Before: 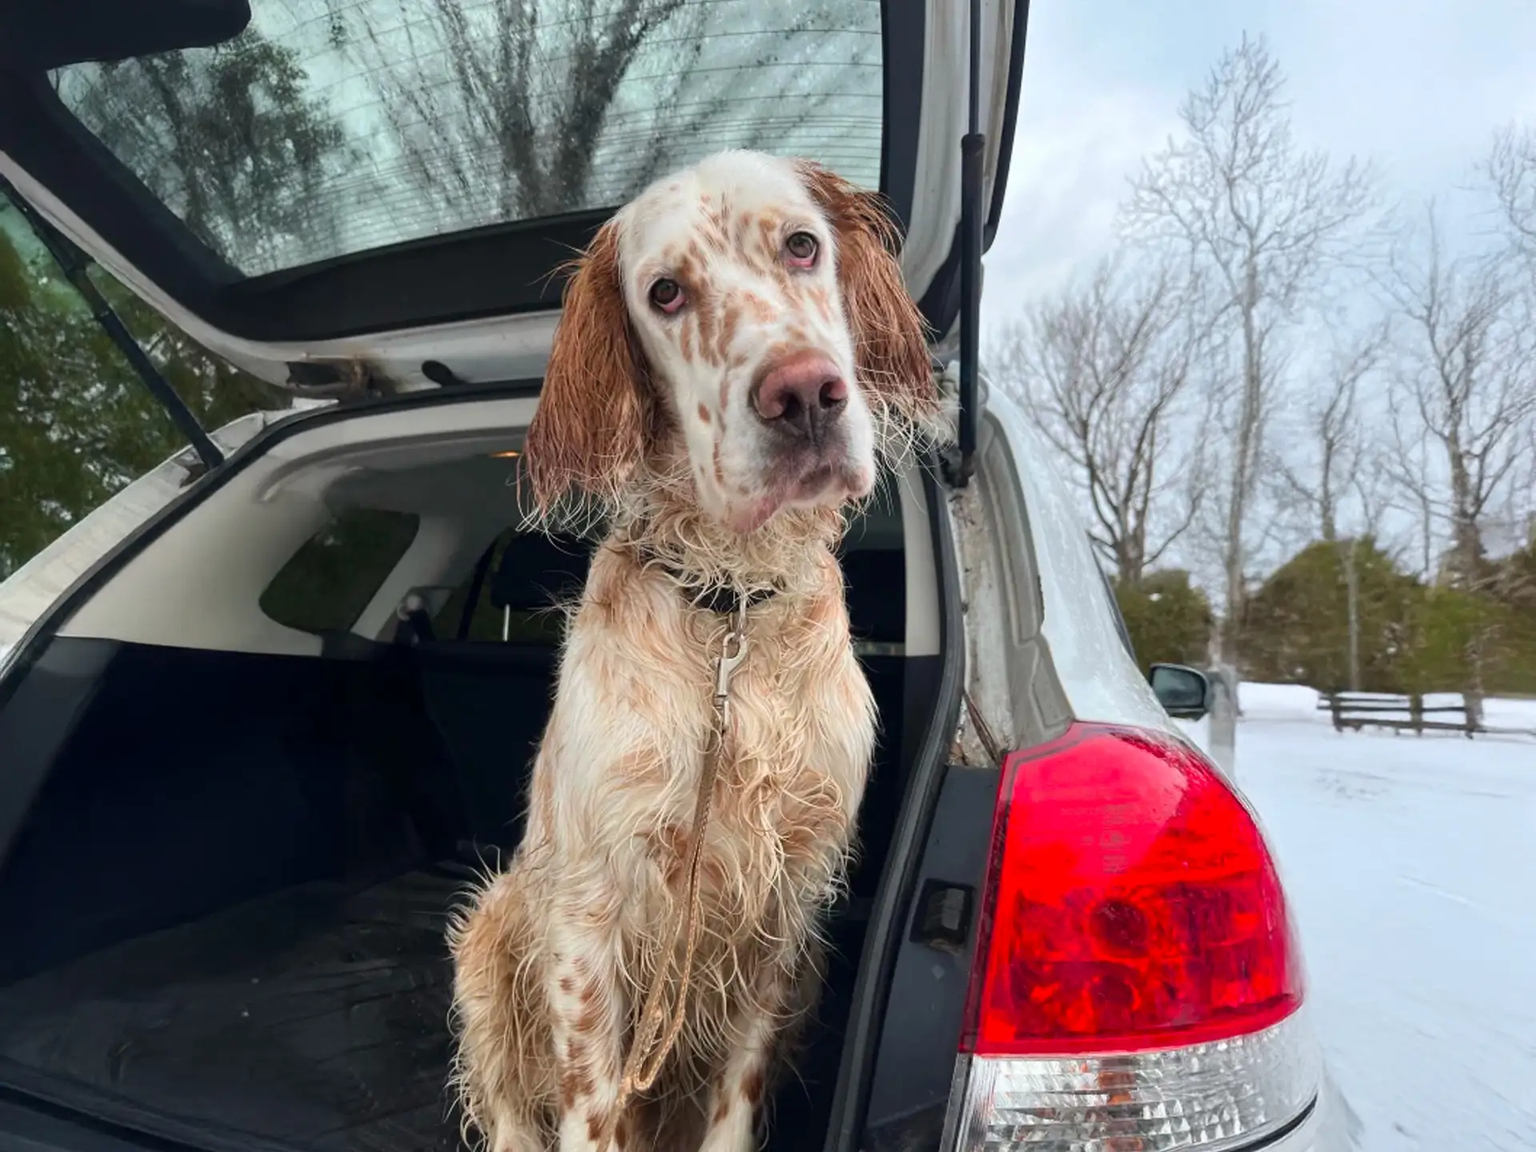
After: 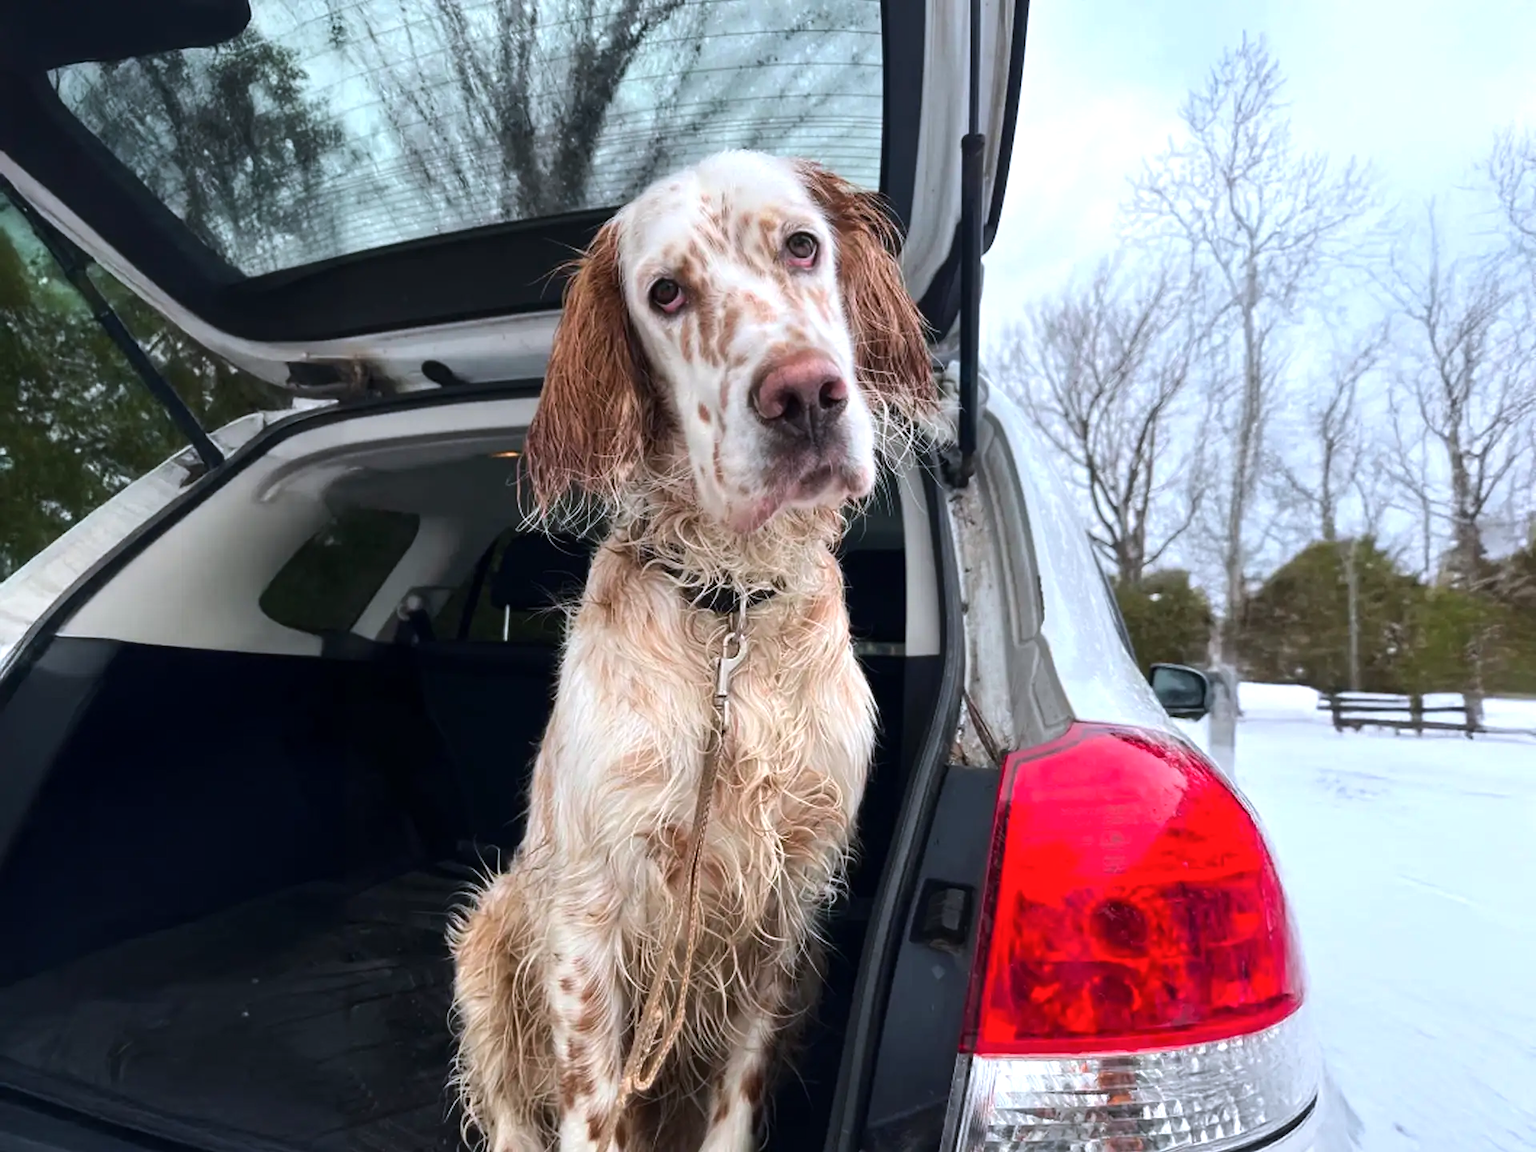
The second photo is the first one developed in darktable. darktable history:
exposure: exposure -0.04 EV, compensate highlight preservation false
tone equalizer: -8 EV -0.401 EV, -7 EV -0.395 EV, -6 EV -0.35 EV, -5 EV -0.238 EV, -3 EV 0.207 EV, -2 EV 0.312 EV, -1 EV 0.405 EV, +0 EV 0.409 EV, edges refinement/feathering 500, mask exposure compensation -1.57 EV, preserve details no
color calibration: illuminant as shot in camera, x 0.358, y 0.373, temperature 4628.91 K
